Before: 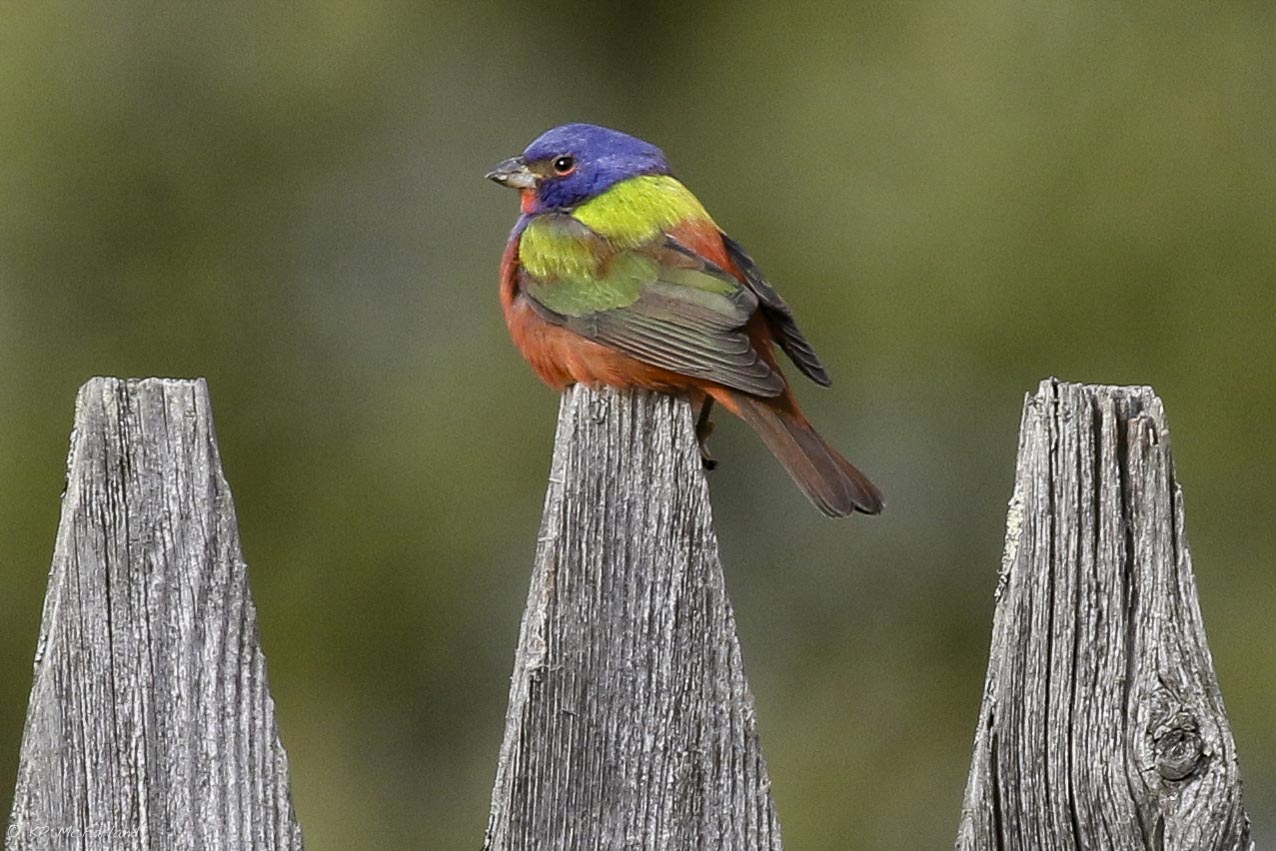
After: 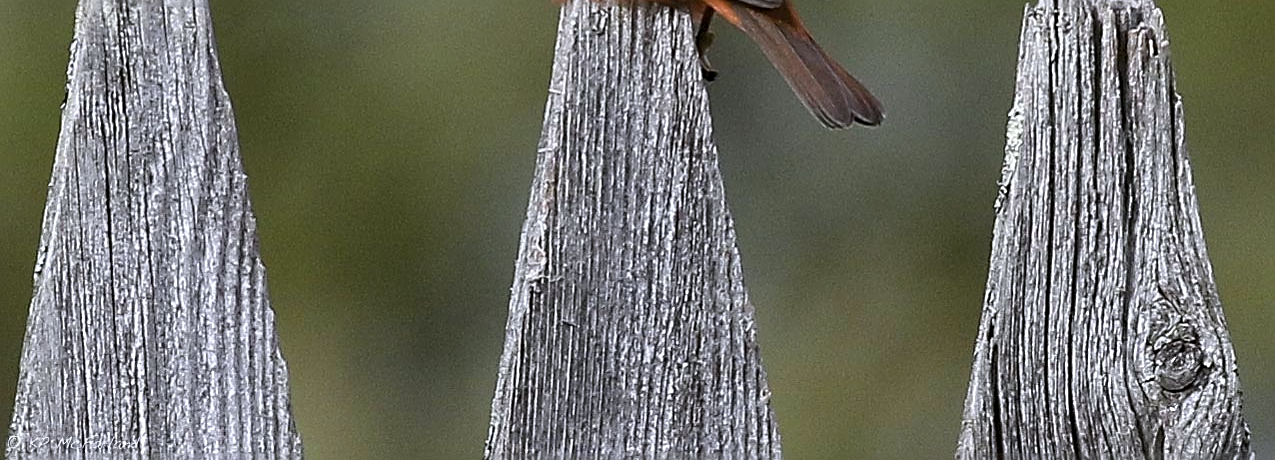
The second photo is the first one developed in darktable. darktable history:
color calibration: gray › normalize channels true, illuminant as shot in camera, x 0.358, y 0.373, temperature 4628.91 K, gamut compression 0.006
crop and rotate: top 45.856%, right 0.048%
sharpen: radius 2.539, amount 0.647
